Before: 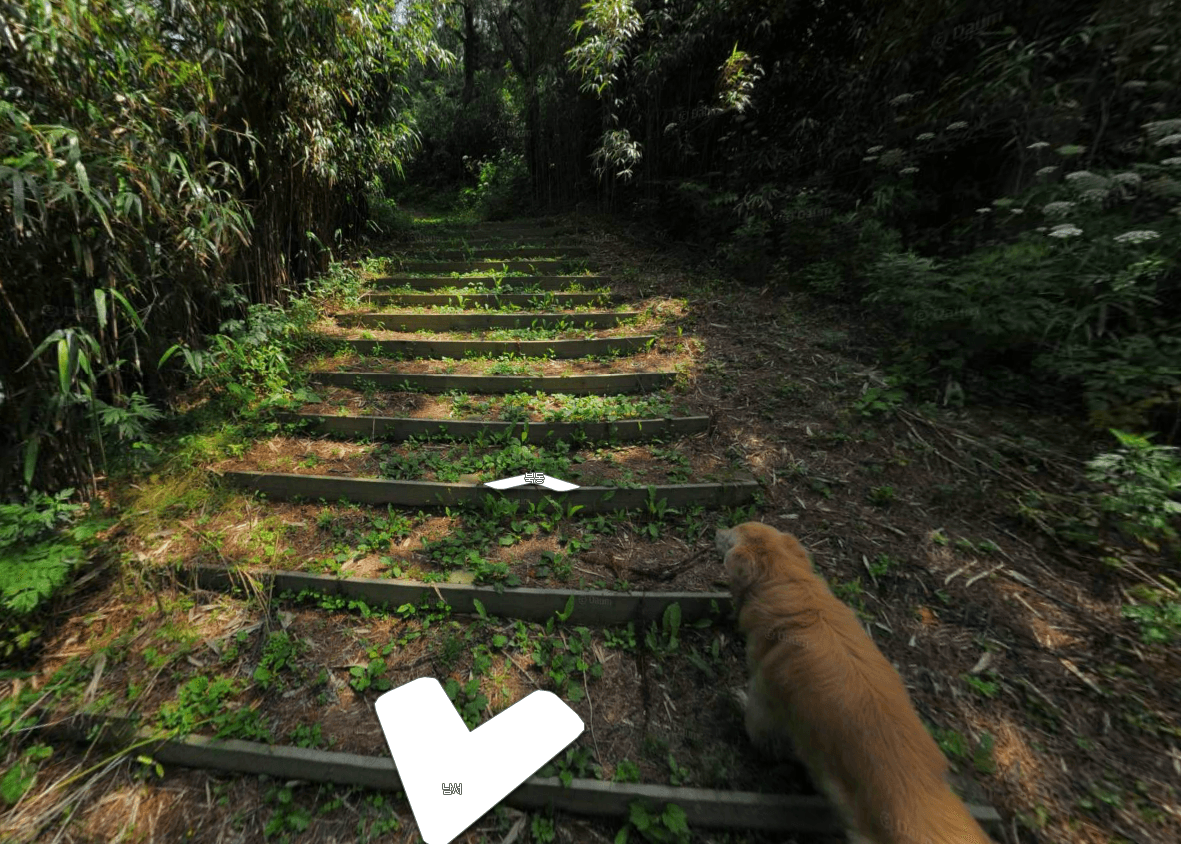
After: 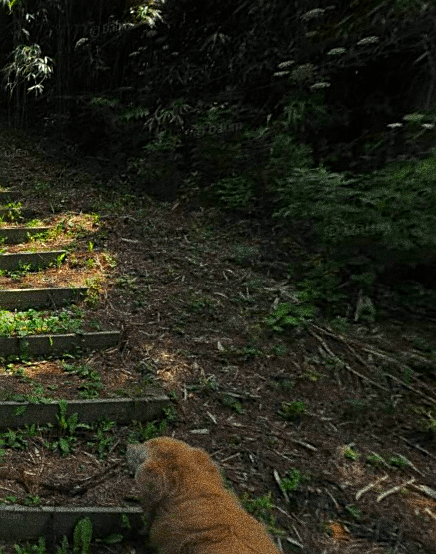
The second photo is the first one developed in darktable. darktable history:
contrast brightness saturation: contrast 0.04, saturation 0.16
grain: coarseness 10.62 ISO, strength 55.56%
crop and rotate: left 49.936%, top 10.094%, right 13.136%, bottom 24.256%
sharpen: on, module defaults
